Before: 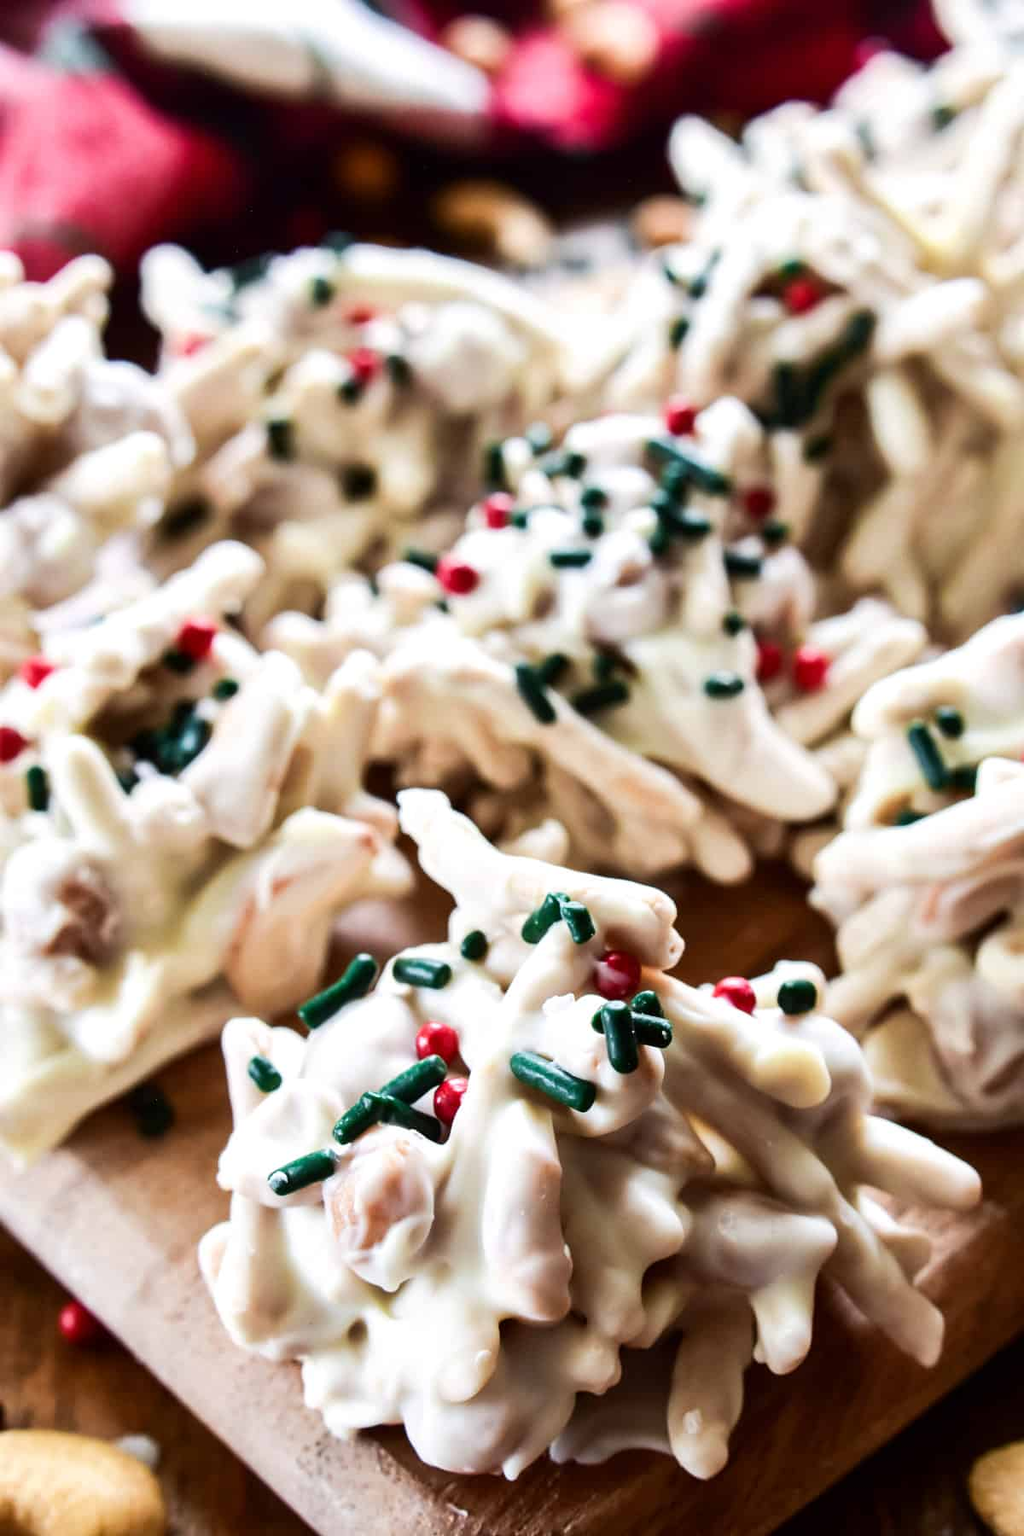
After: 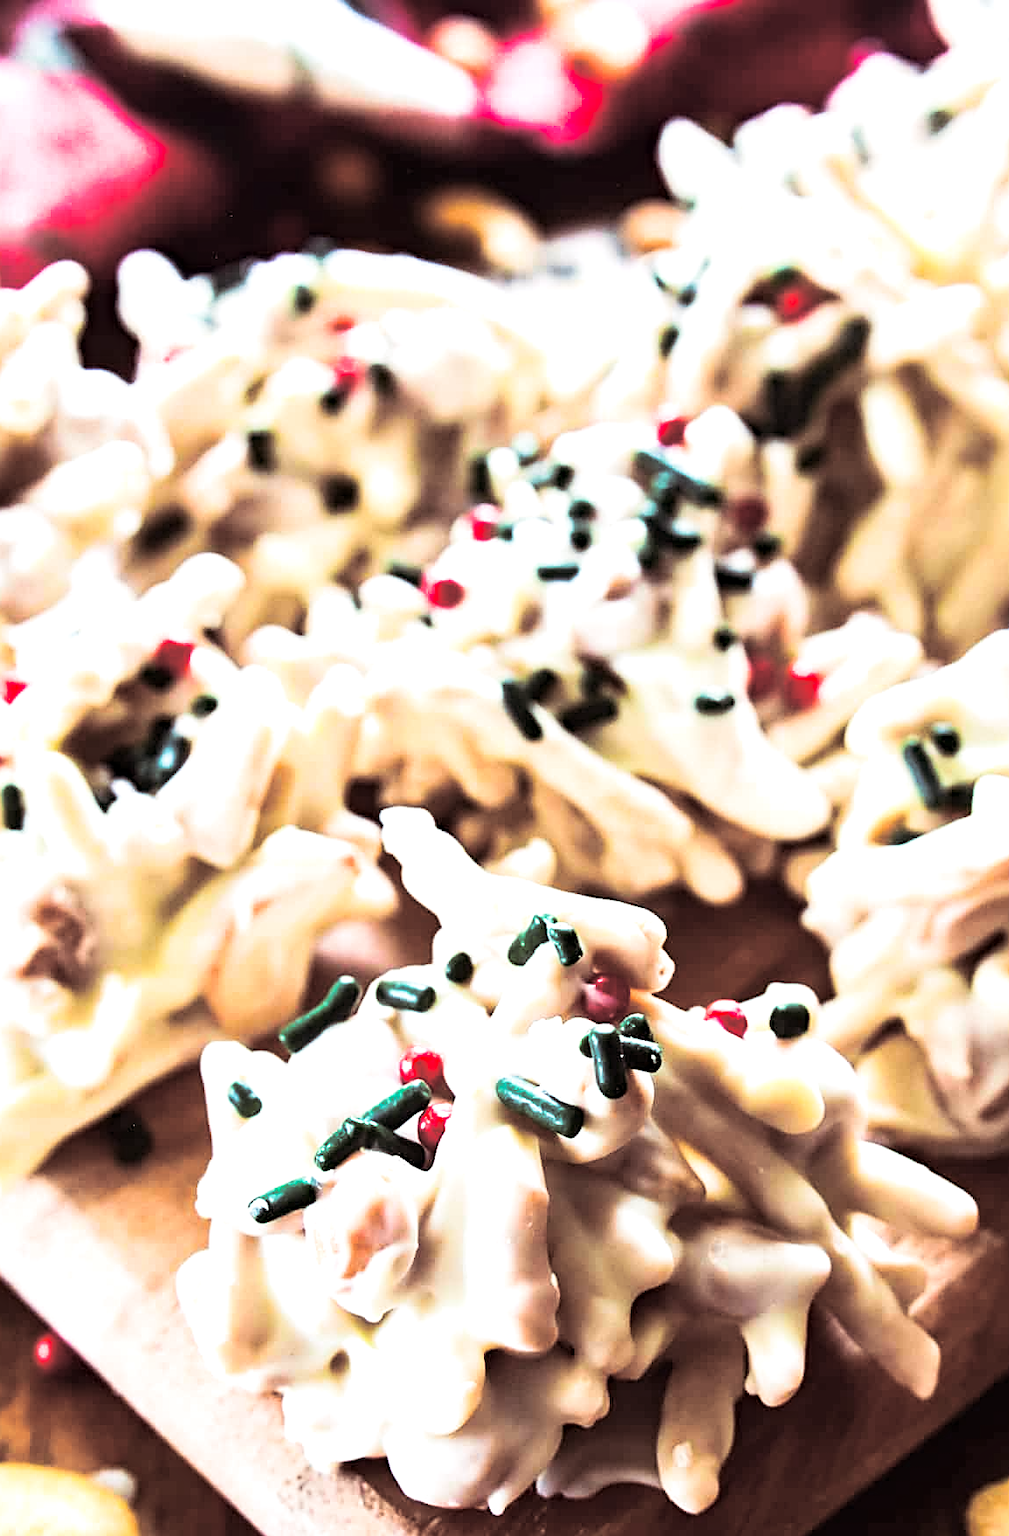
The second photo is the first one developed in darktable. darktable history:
exposure: exposure 0.574 EV, compensate highlight preservation false
contrast brightness saturation: contrast 0.2, brightness 0.15, saturation 0.14
crop and rotate: left 2.536%, right 1.107%, bottom 2.246%
sharpen: on, module defaults
split-toning: shadows › saturation 0.24, highlights › hue 54°, highlights › saturation 0.24
haze removal: compatibility mode true, adaptive false
